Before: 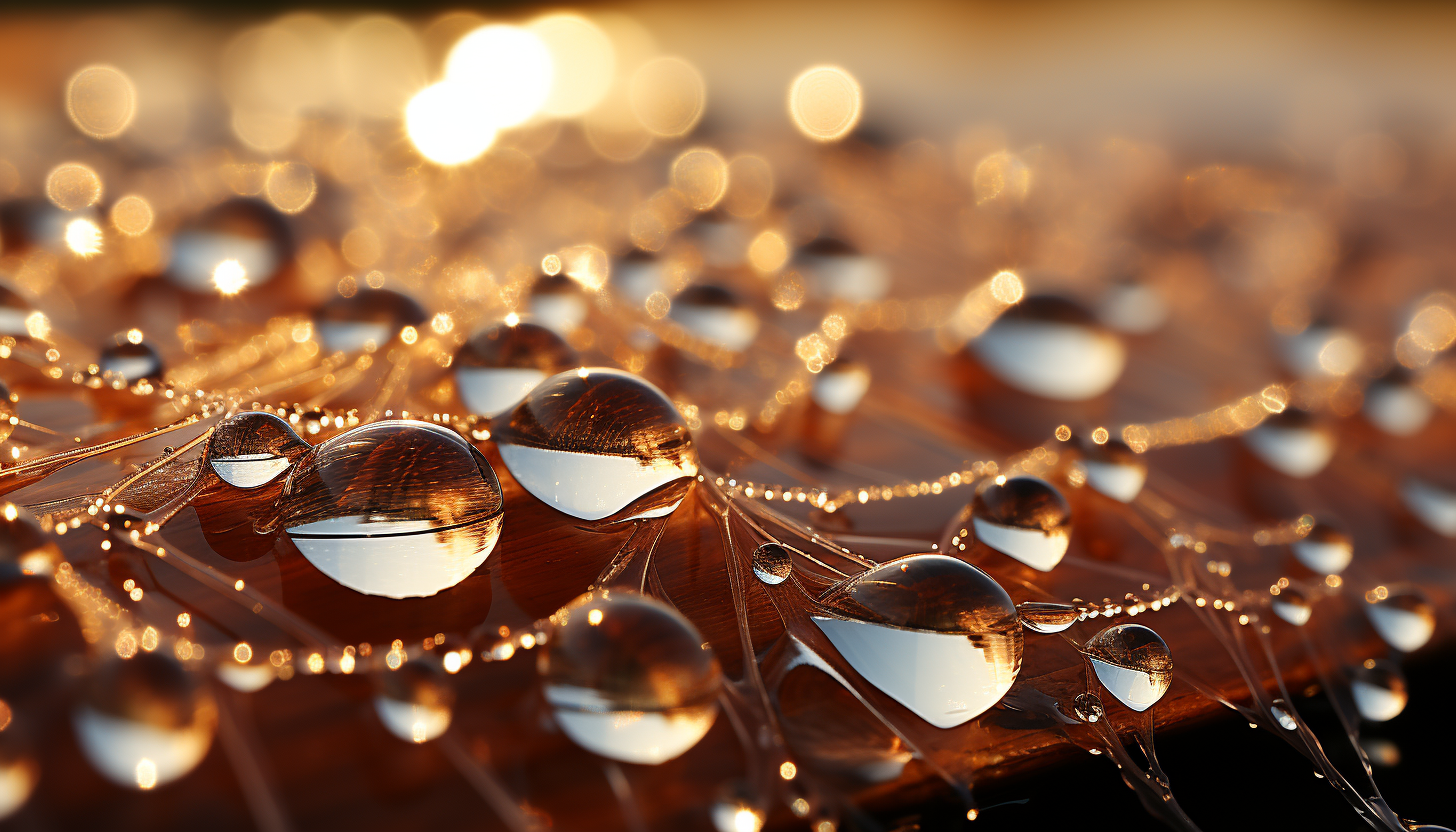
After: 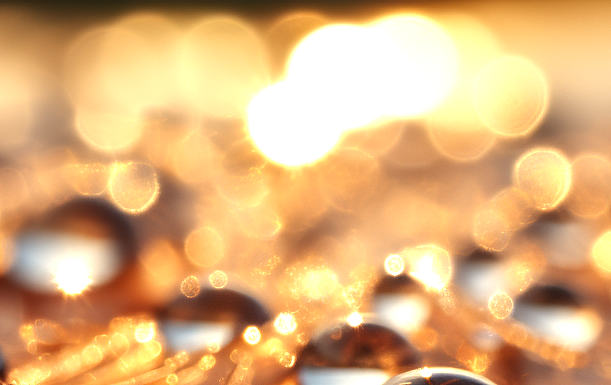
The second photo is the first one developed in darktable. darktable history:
local contrast: detail 130%
exposure: black level correction 0, exposure 0.7 EV, compensate exposure bias true, compensate highlight preservation false
crop and rotate: left 10.817%, top 0.062%, right 47.194%, bottom 53.626%
contrast equalizer: y [[0.5, 0.5, 0.5, 0.512, 0.552, 0.62], [0.5 ×6], [0.5 ×4, 0.504, 0.553], [0 ×6], [0 ×6]]
